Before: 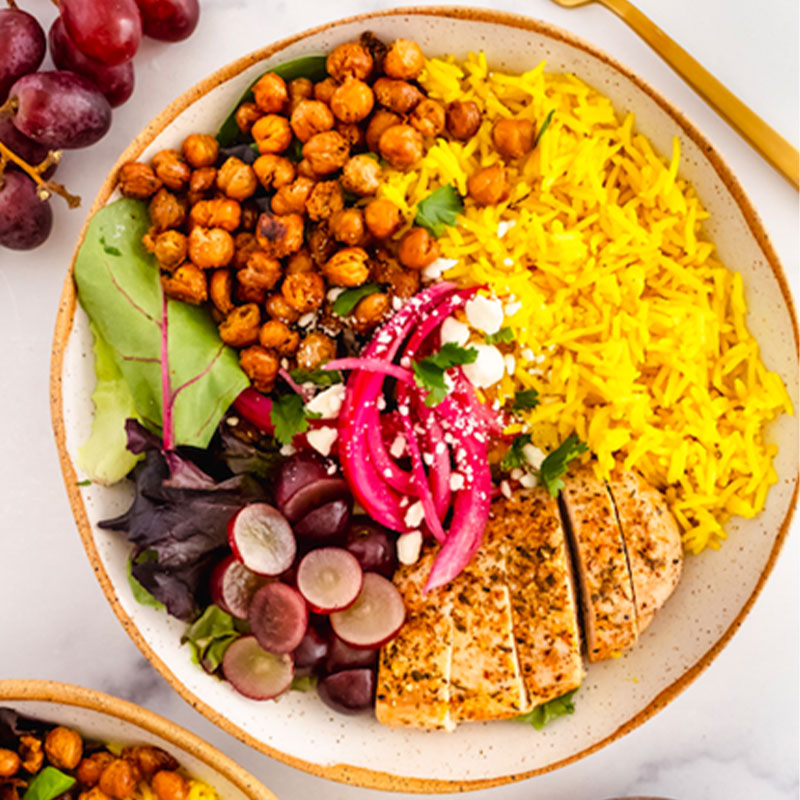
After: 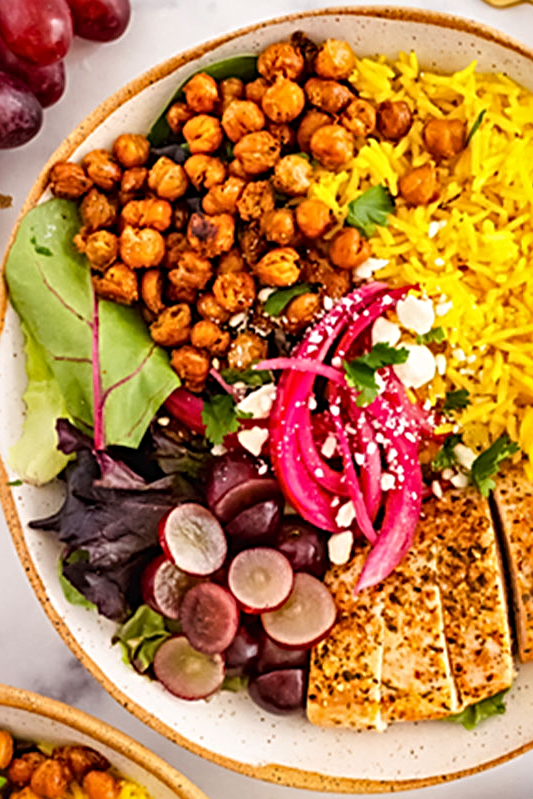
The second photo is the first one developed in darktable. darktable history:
crop and rotate: left 8.729%, right 24.534%
shadows and highlights: shadows 29.57, highlights -30.31, highlights color adjustment 0.887%, low approximation 0.01, soften with gaussian
sharpen: radius 3.956
